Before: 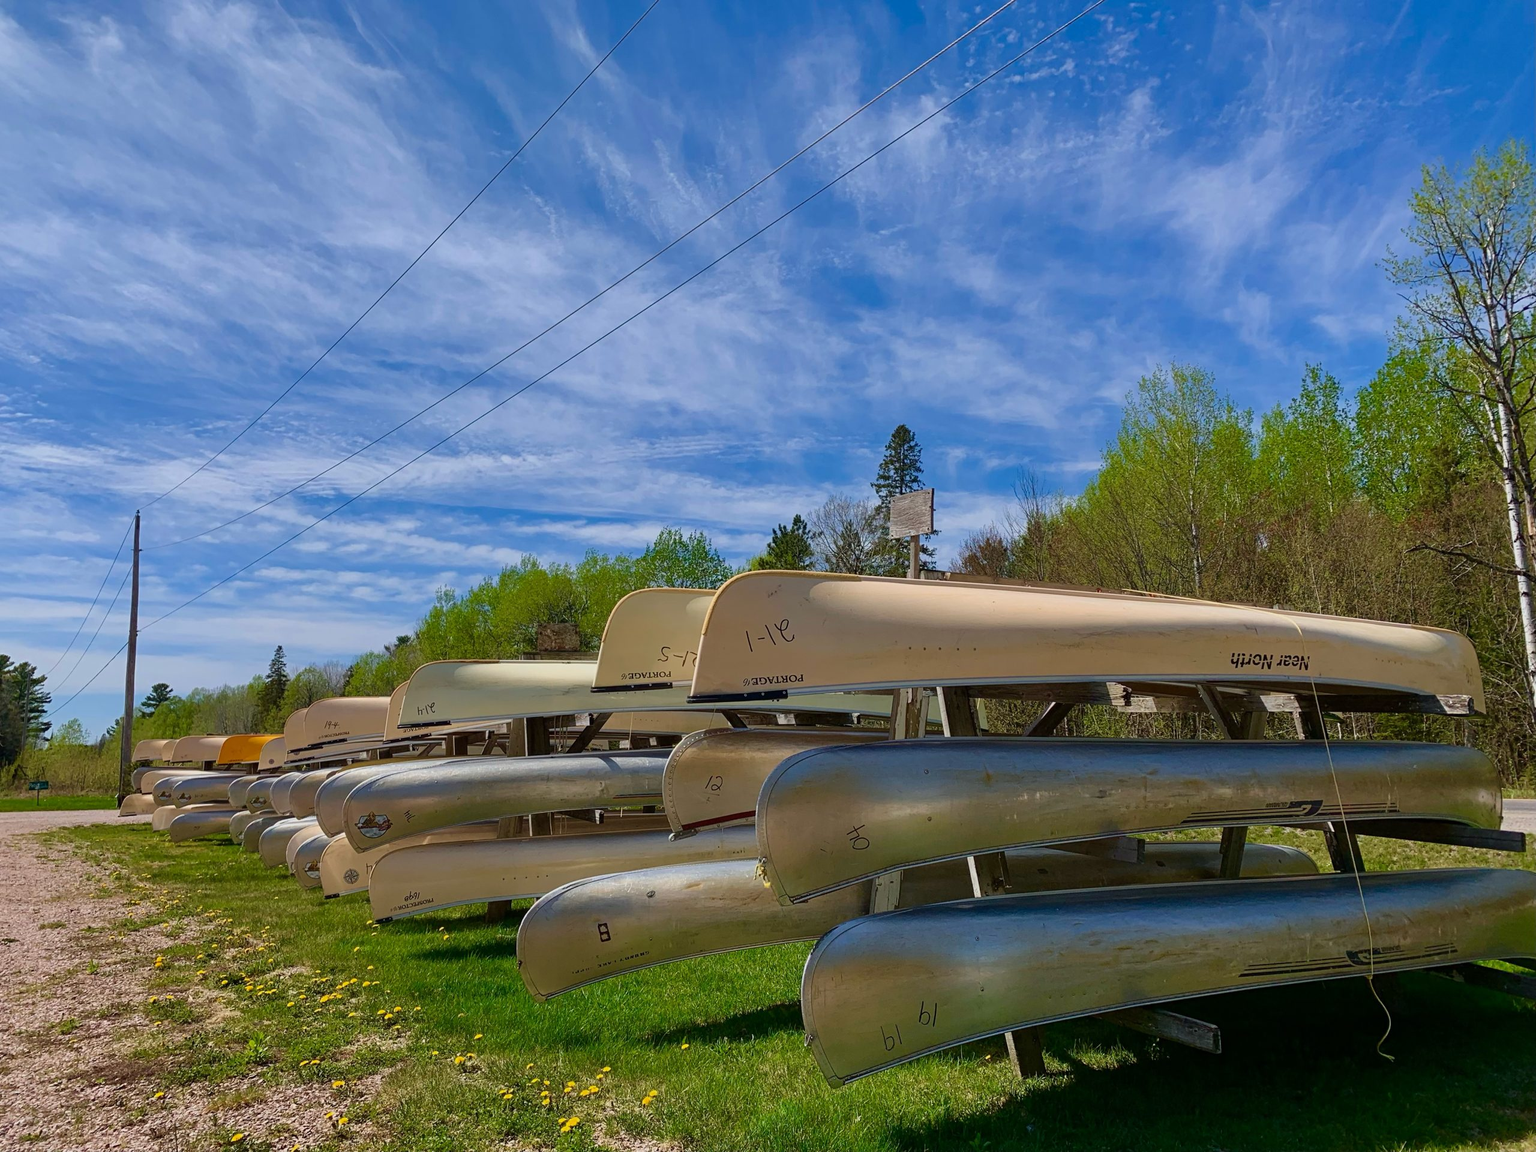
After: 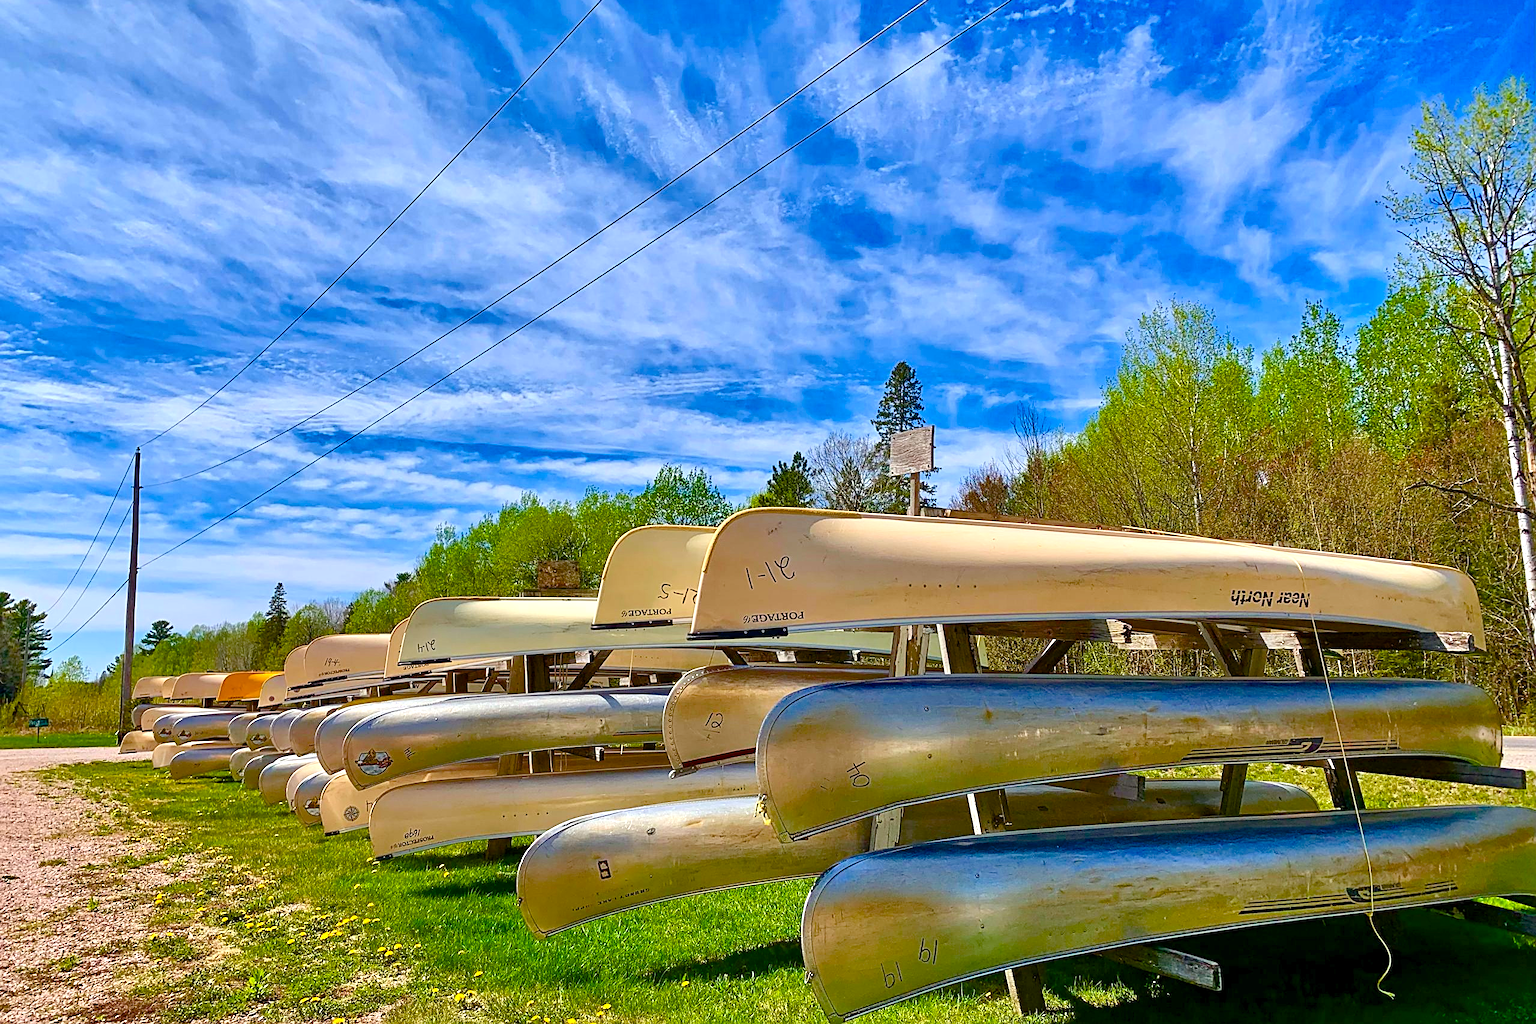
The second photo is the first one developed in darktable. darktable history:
crop and rotate: top 5.497%, bottom 5.59%
exposure: black level correction 0, exposure 0.697 EV, compensate highlight preservation false
contrast brightness saturation: contrast 0.102, brightness 0.022, saturation 0.023
color balance rgb: power › chroma 0.299%, power › hue 24.88°, global offset › luminance -0.488%, linear chroma grading › global chroma 15.512%, perceptual saturation grading › global saturation 15.271%, perceptual saturation grading › highlights -19.067%, perceptual saturation grading › shadows 19.632%, saturation formula JzAzBz (2021)
sharpen: on, module defaults
tone equalizer: -8 EV 1.01 EV, -7 EV 0.995 EV, -6 EV 0.996 EV, -5 EV 1.02 EV, -4 EV 1.02 EV, -3 EV 0.728 EV, -2 EV 0.482 EV, -1 EV 0.235 EV
shadows and highlights: shadows 43.4, white point adjustment -1.48, soften with gaussian
